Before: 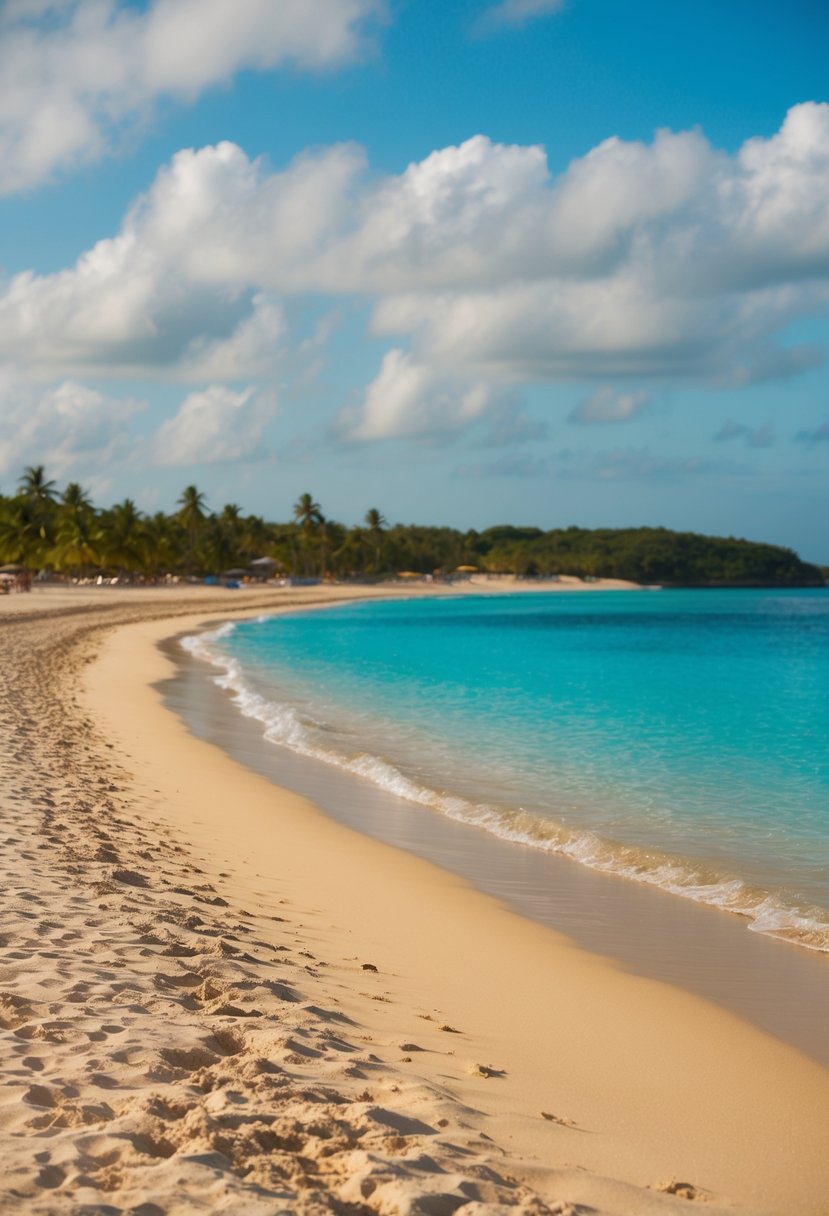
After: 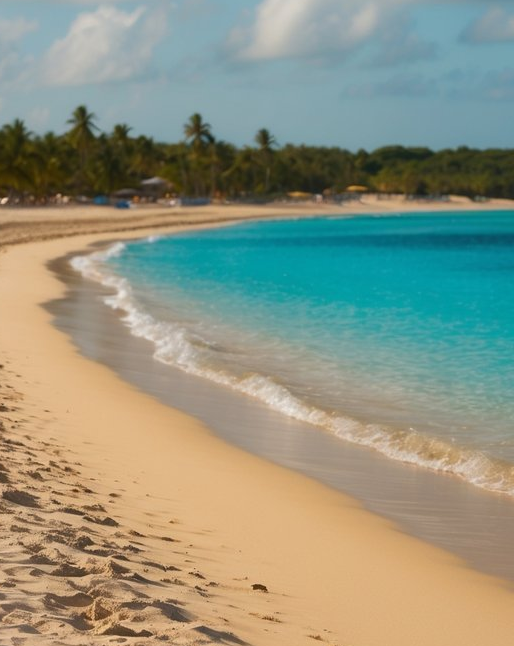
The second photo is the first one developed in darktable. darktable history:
base curve: curves: ch0 [(0, 0) (0.472, 0.455) (1, 1)], preserve colors none
crop: left 13.312%, top 31.28%, right 24.627%, bottom 15.582%
